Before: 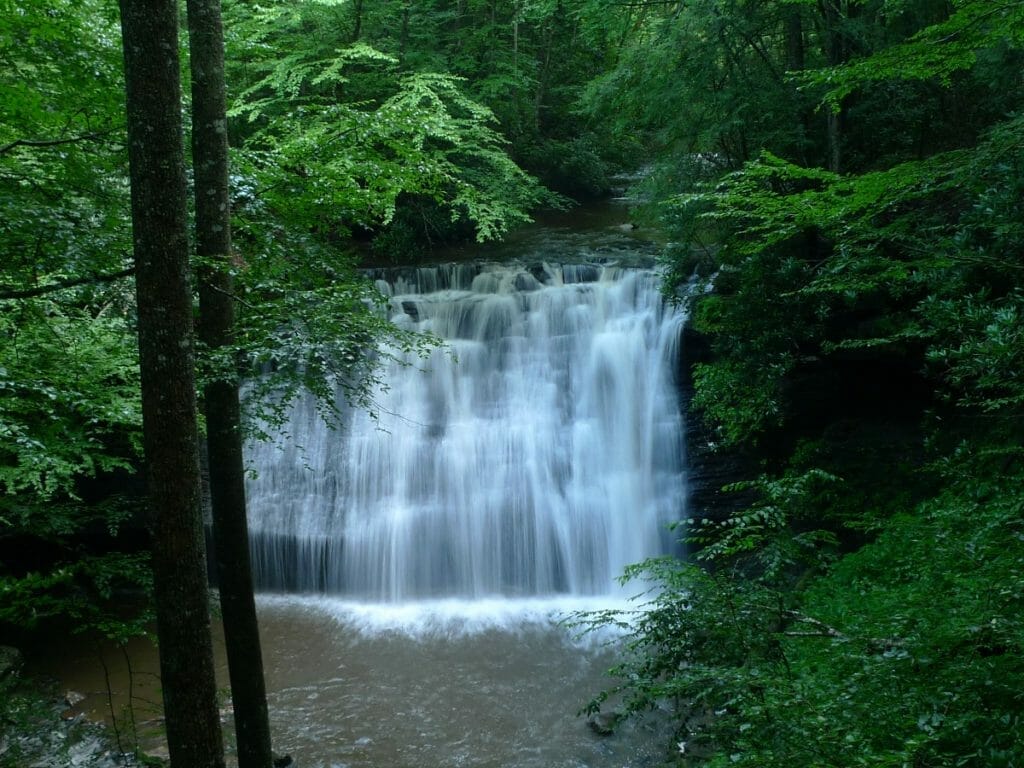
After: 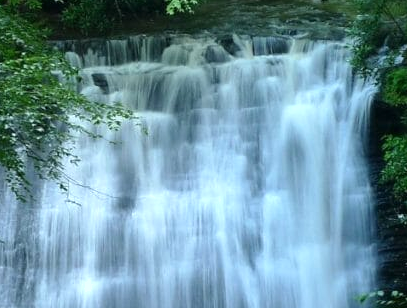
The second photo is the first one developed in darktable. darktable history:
crop: left 30.352%, top 29.724%, right 29.901%, bottom 30.078%
shadows and highlights: radius 118.19, shadows 41.85, highlights -61.93, soften with gaussian
exposure: exposure 0.378 EV, compensate highlight preservation false
